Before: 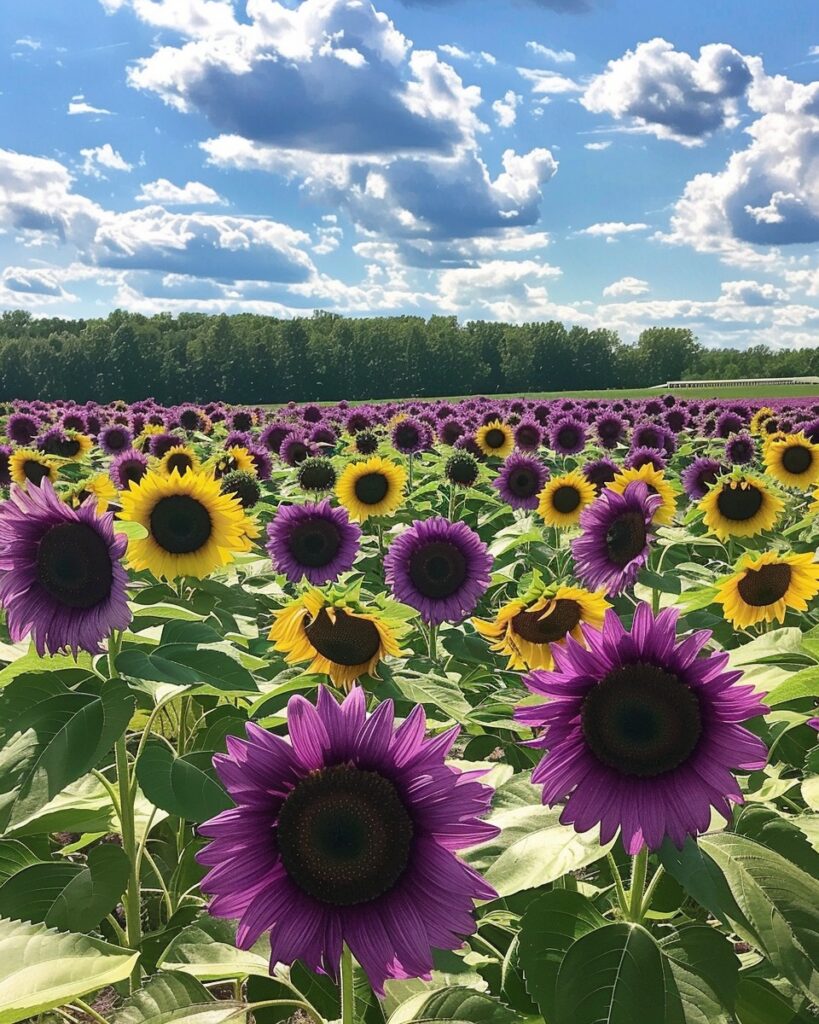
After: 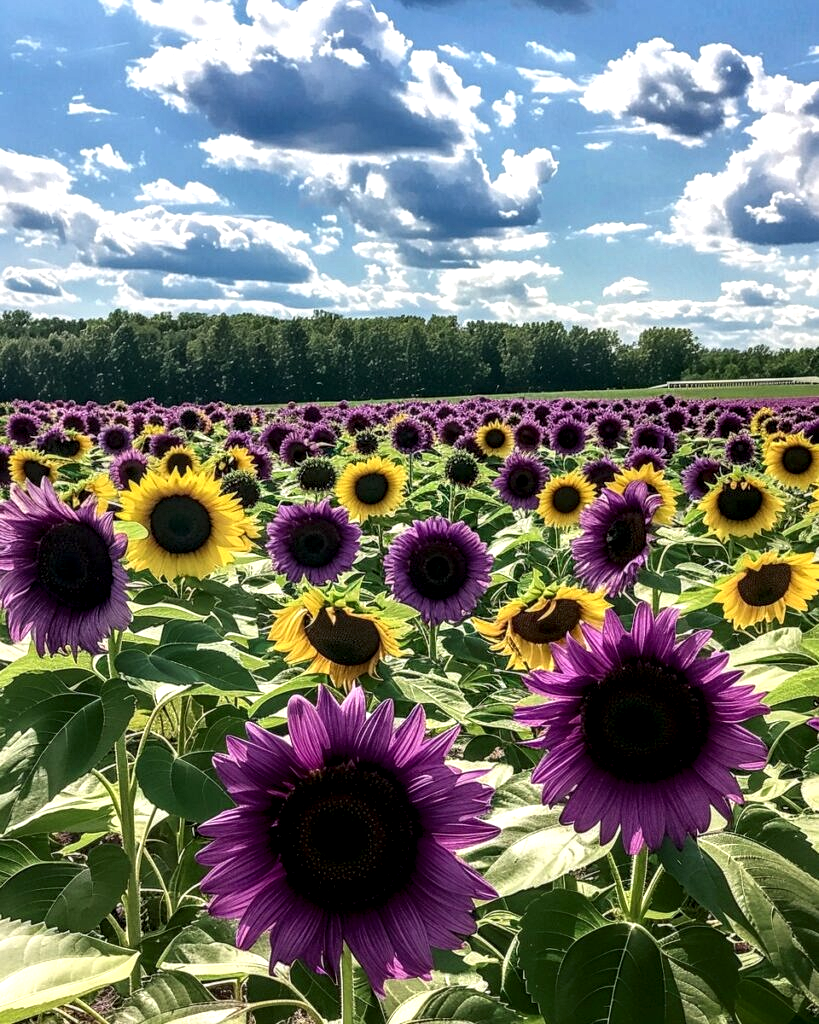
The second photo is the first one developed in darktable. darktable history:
shadows and highlights: shadows -70.71, highlights 33.26, soften with gaussian
local contrast: highlights 19%, detail 188%
